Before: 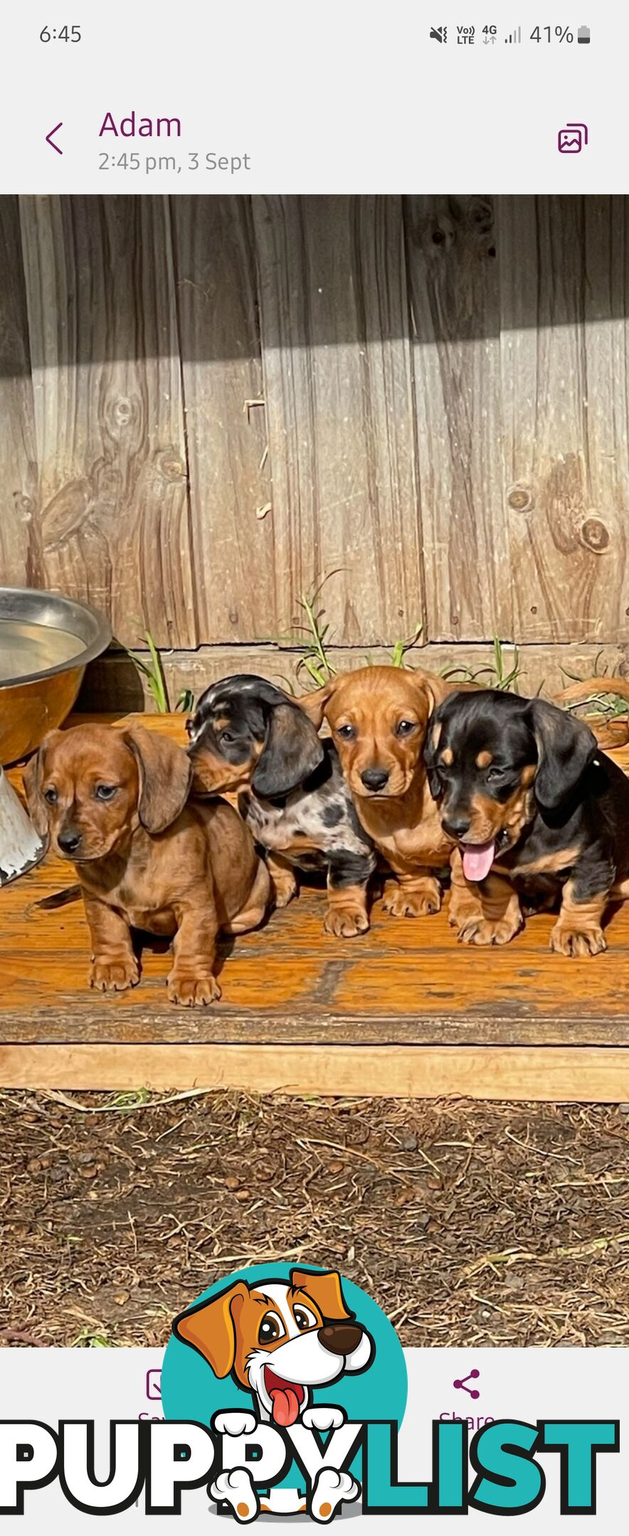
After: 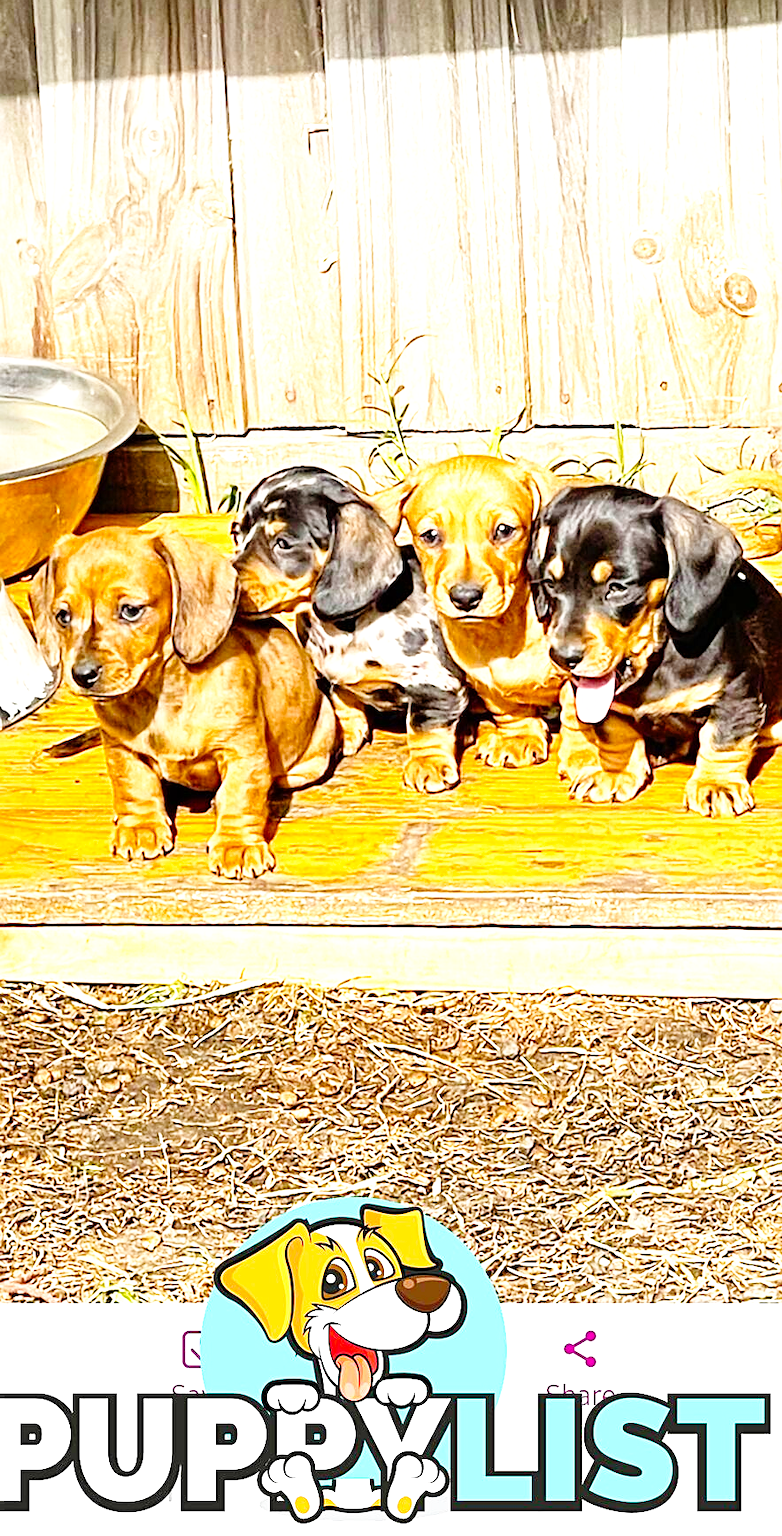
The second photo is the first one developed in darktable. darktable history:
tone equalizer: on, module defaults
exposure: exposure 0.565 EV, compensate highlight preservation false
sharpen: on, module defaults
color balance rgb: highlights gain › luminance 10.535%, perceptual saturation grading › global saturation 19.271%, perceptual brilliance grading › global brilliance 18.38%
base curve: curves: ch0 [(0, 0) (0.008, 0.007) (0.022, 0.029) (0.048, 0.089) (0.092, 0.197) (0.191, 0.399) (0.275, 0.534) (0.357, 0.65) (0.477, 0.78) (0.542, 0.833) (0.799, 0.973) (1, 1)], preserve colors none
crop and rotate: top 19.603%
